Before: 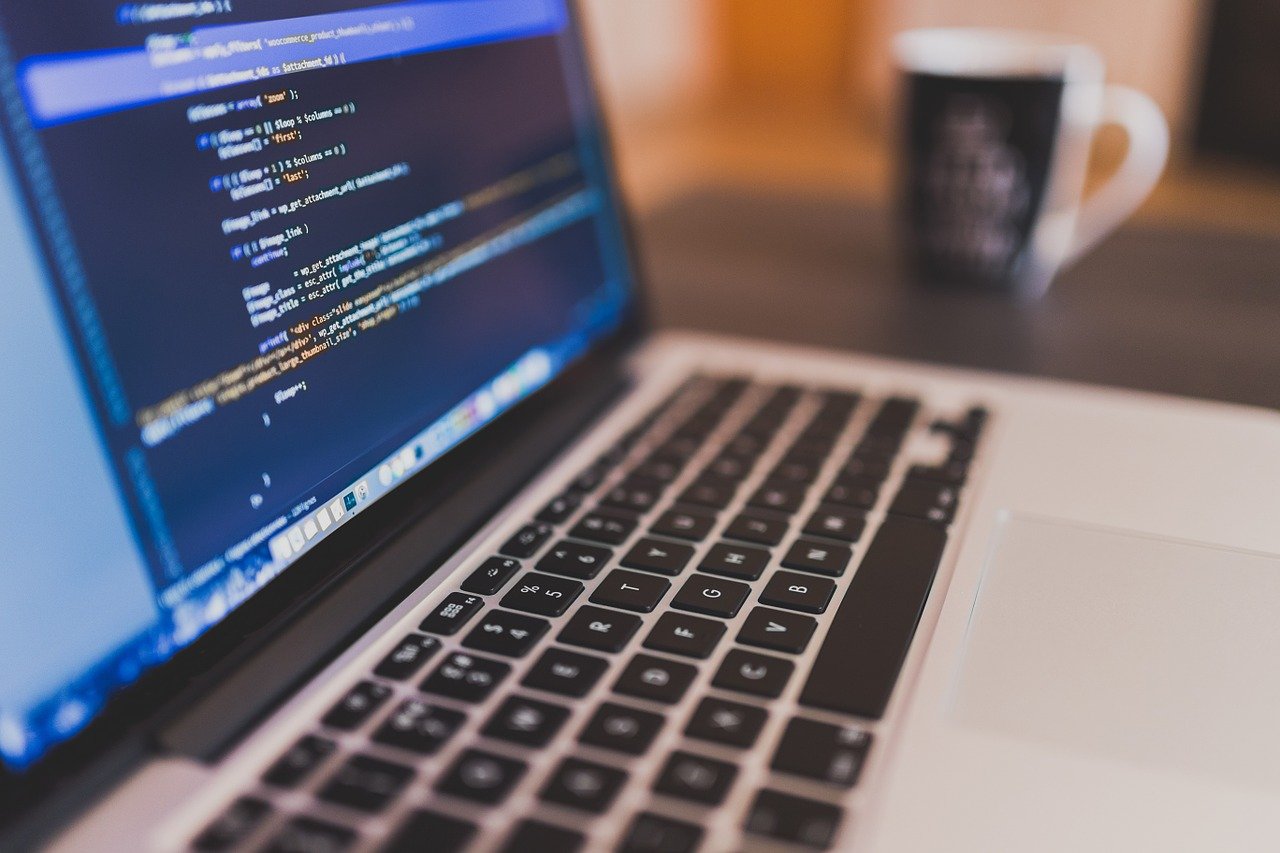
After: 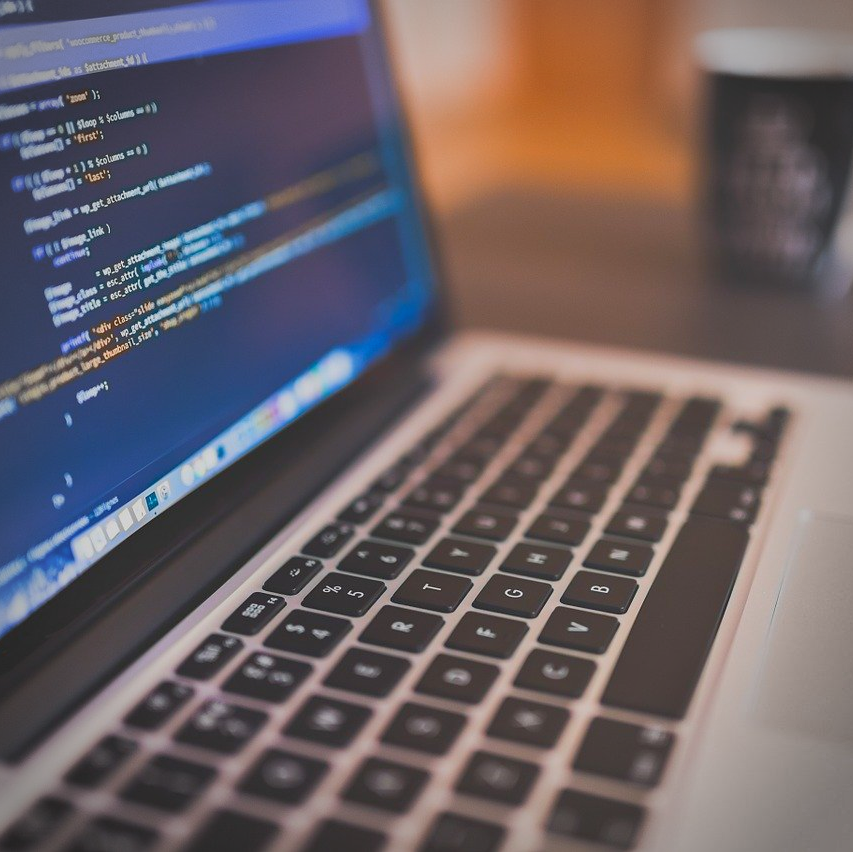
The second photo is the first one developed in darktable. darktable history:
exposure: black level correction 0.003, exposure 0.383 EV, compensate highlight preservation false
shadows and highlights: shadows 19.13, highlights -83.41, soften with gaussian
local contrast: detail 69%
crop and rotate: left 15.546%, right 17.787%
vignetting: on, module defaults
